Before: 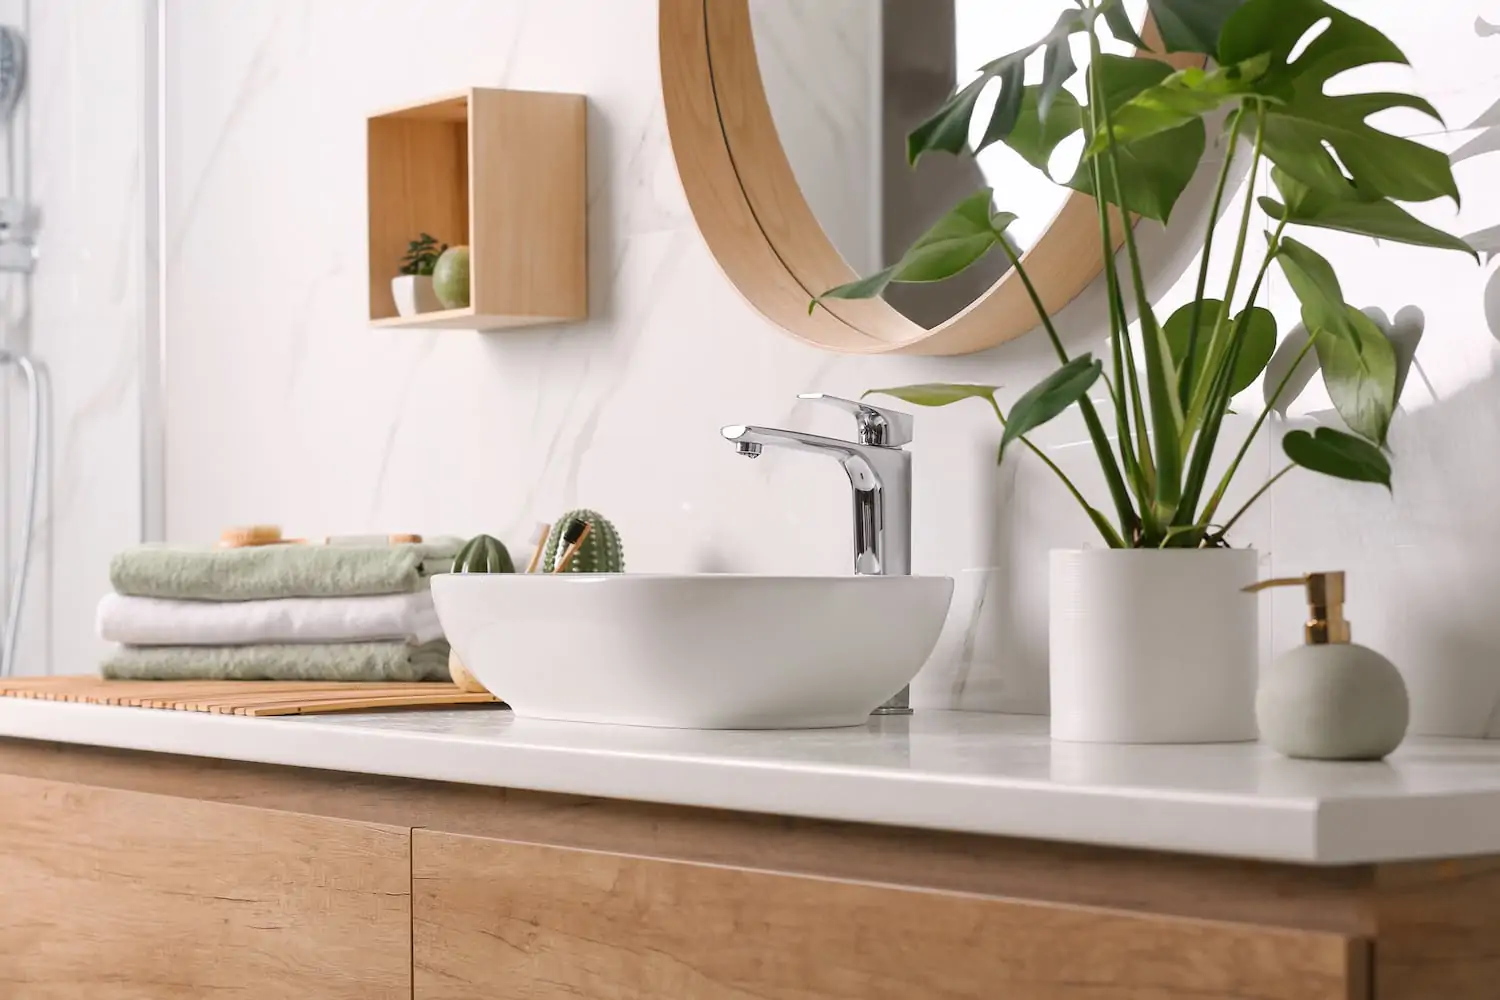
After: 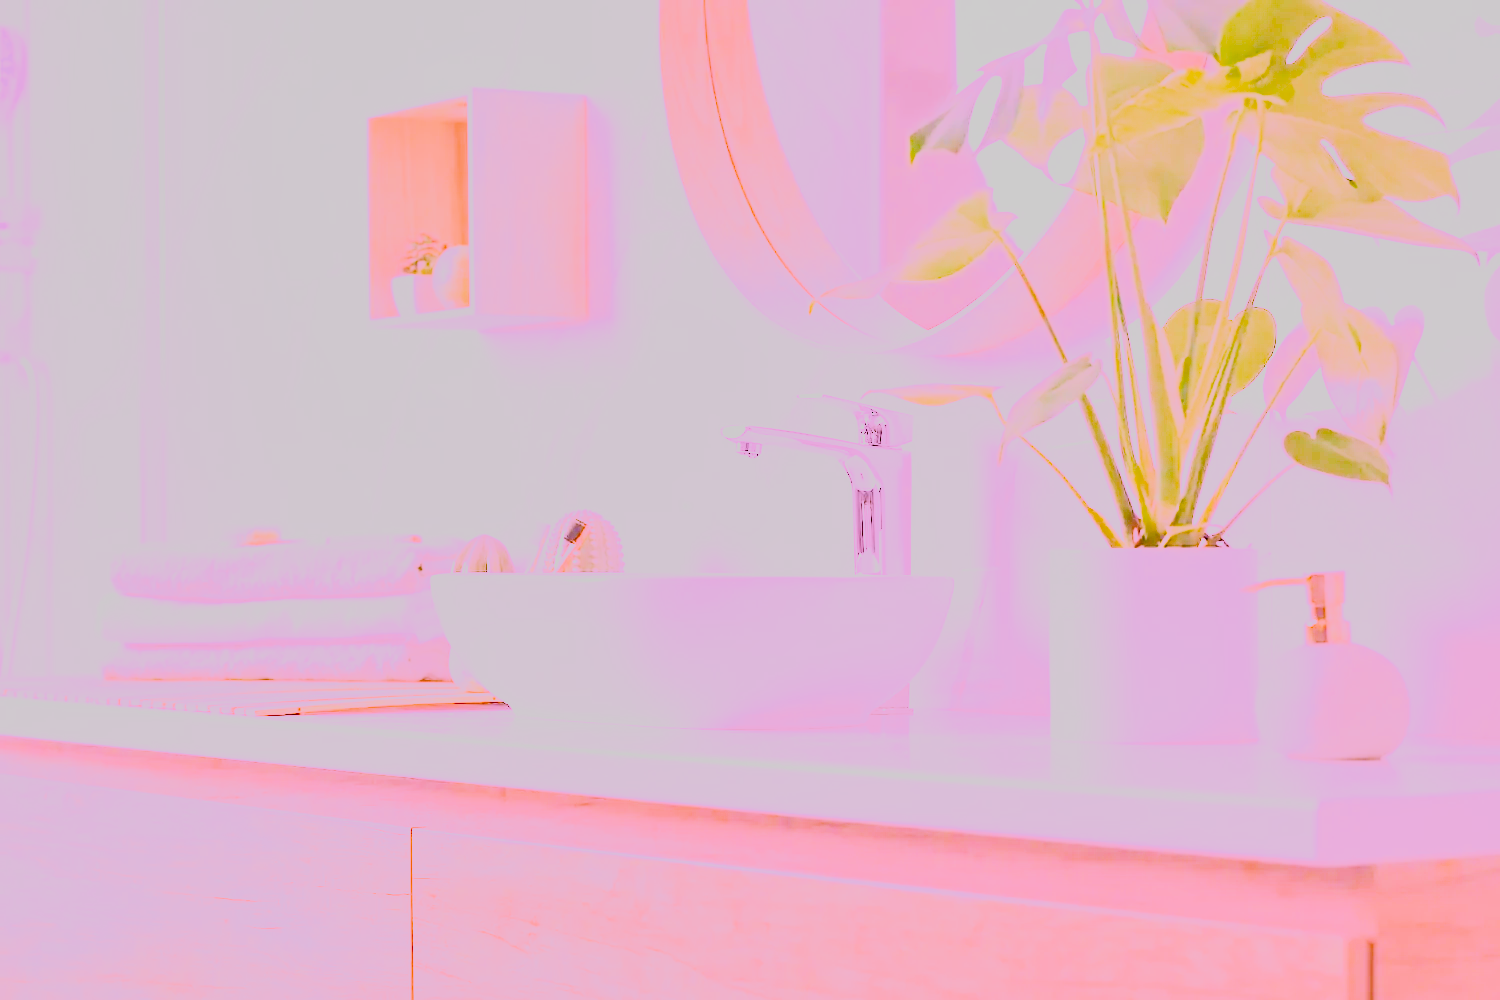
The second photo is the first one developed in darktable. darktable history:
white balance: red 1.828, blue 1.8
highlight reconstruction: iterations 1, diameter of reconstruction 64 px
exposure: black level correction 0, exposure 0.7 EV, compensate exposure bias true, compensate highlight preservation false
filmic rgb: black relative exposure -7.65 EV, white relative exposure 4.56 EV, hardness 3.61, contrast 0.812, color science v6 (2022)
base curve: curves: ch0 [(0, 0) (0.026, 0.03) (0.109, 0.232) (0.351, 0.748) (0.669, 0.968) (1, 1)]
shadows and highlights: soften with gaussian
tone curve: curves: ch0 [(0, 0) (0.08, 0.04) (0.17, 0.11) (0.5, 0.5) (0.83, 0.89) (0.92, 0.96) (1, 1)], preserve colors none
color balance rgb: linear chroma grading › global chroma -5.5%
color balance: lift [1, 1.007, 1, 1]
